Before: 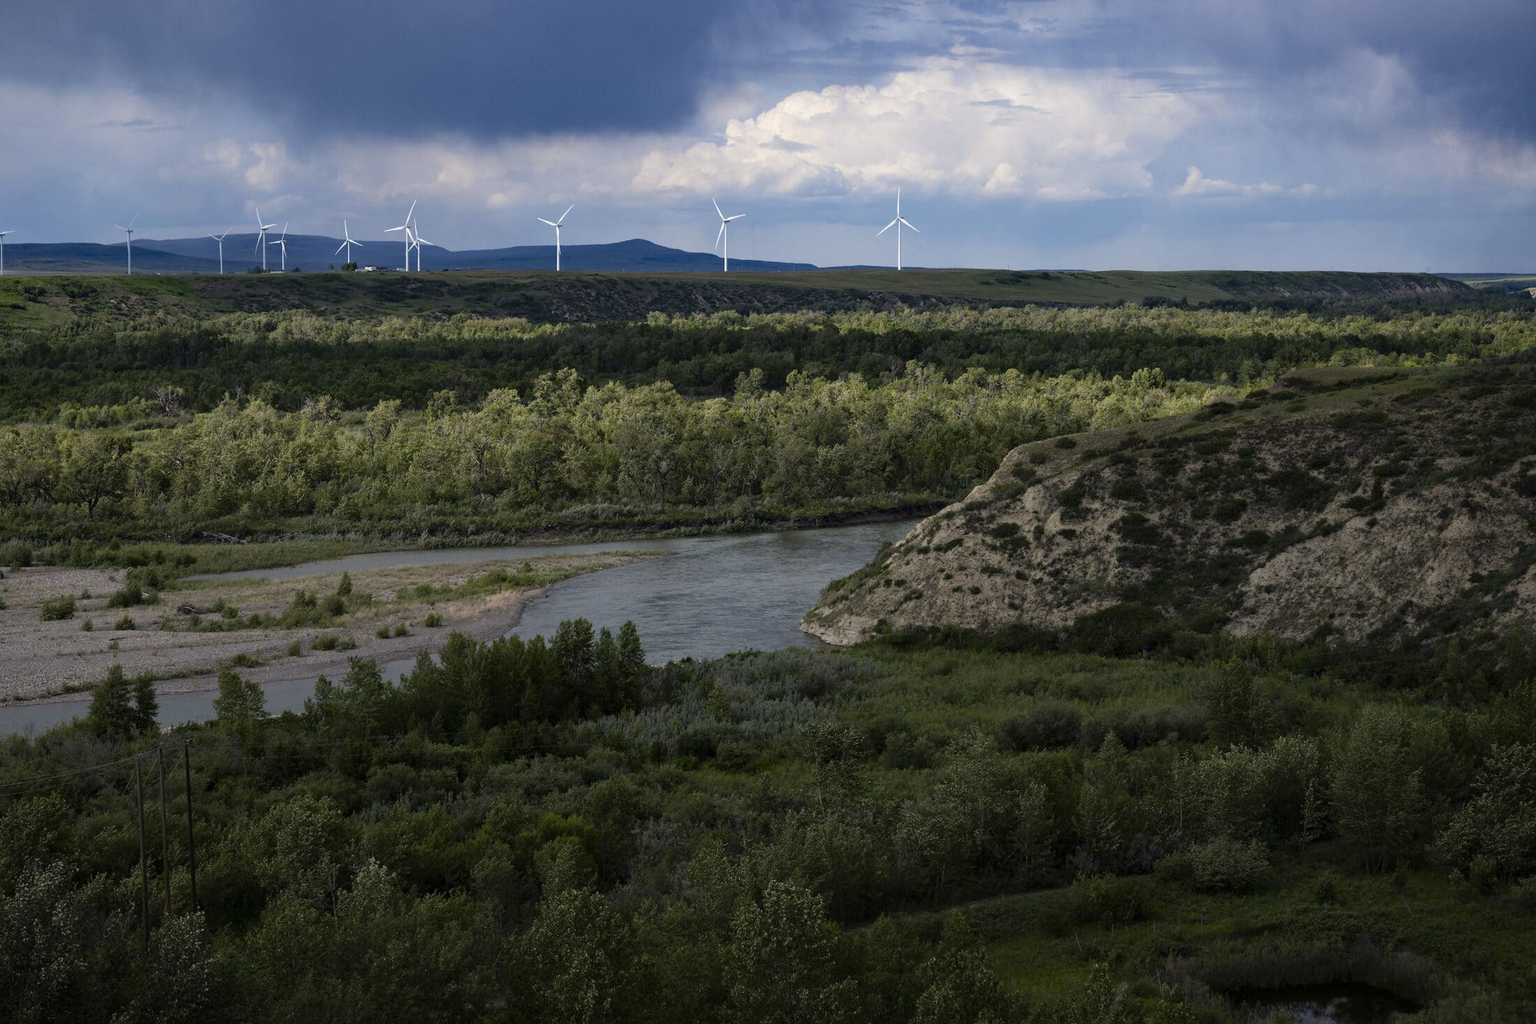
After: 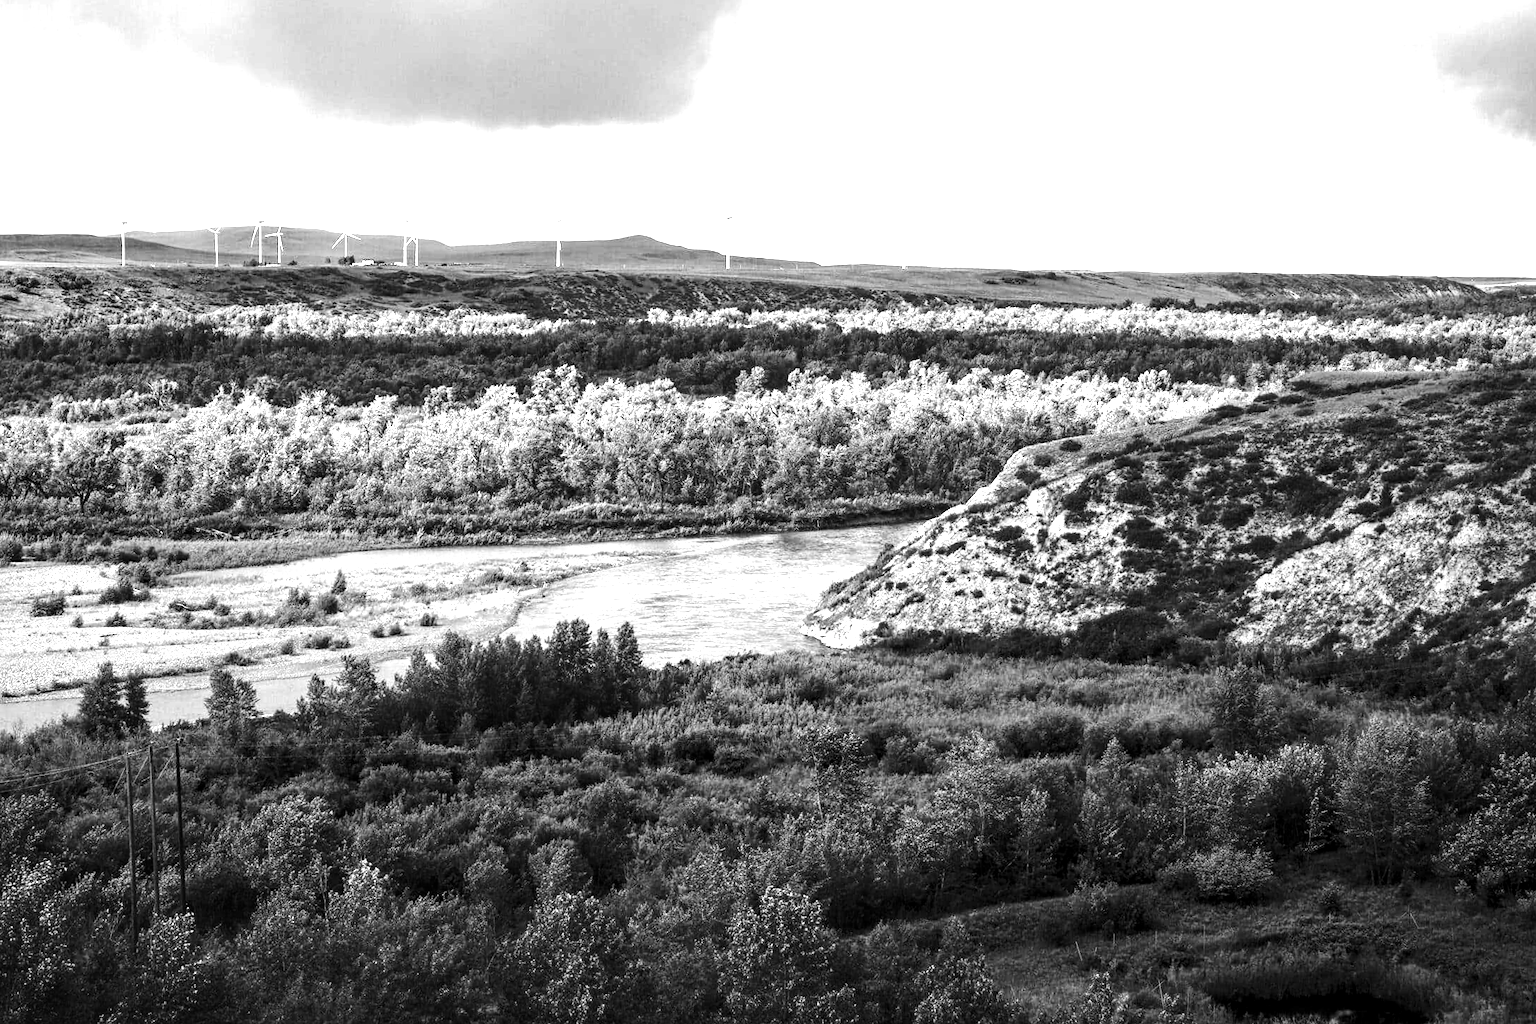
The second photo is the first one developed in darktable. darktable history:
color correction: highlights a* -1.43, highlights b* 10.12, shadows a* 0.395, shadows b* 19.35
exposure: exposure 0.6 EV, compensate highlight preservation false
levels: levels [0, 0.352, 0.703]
monochrome: on, module defaults
base curve: curves: ch0 [(0, 0) (0.028, 0.03) (0.121, 0.232) (0.46, 0.748) (0.859, 0.968) (1, 1)], preserve colors none
crop and rotate: angle -0.5°
local contrast: on, module defaults
